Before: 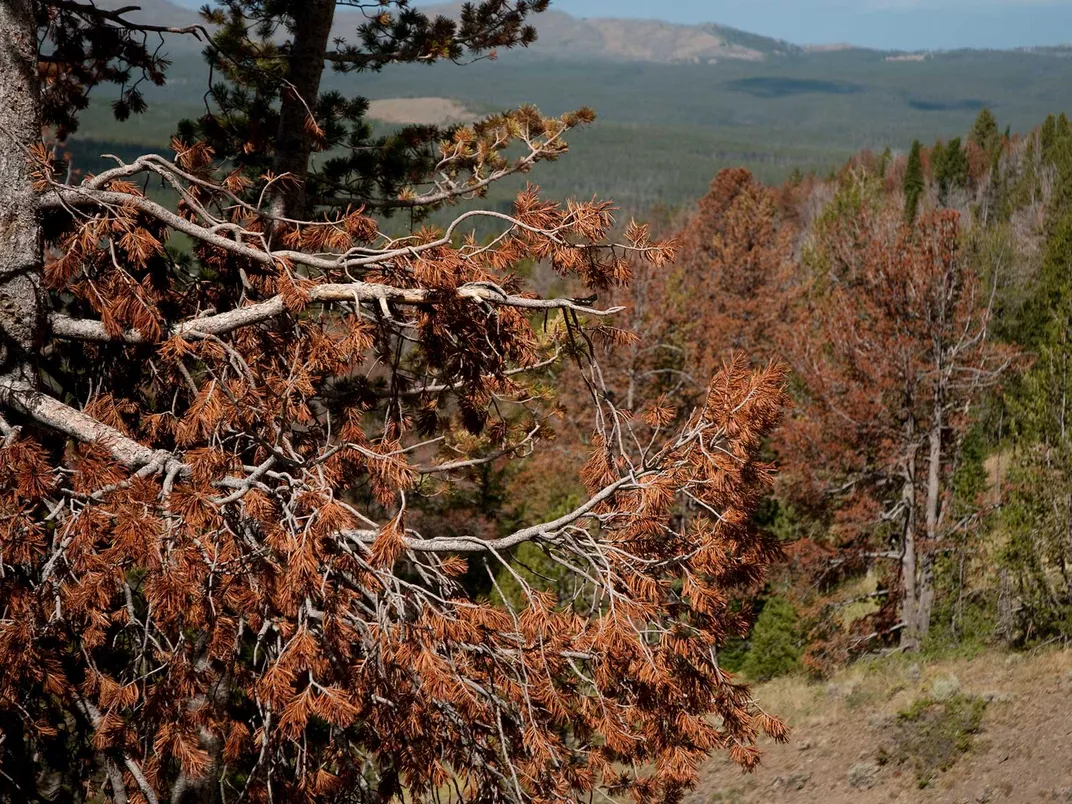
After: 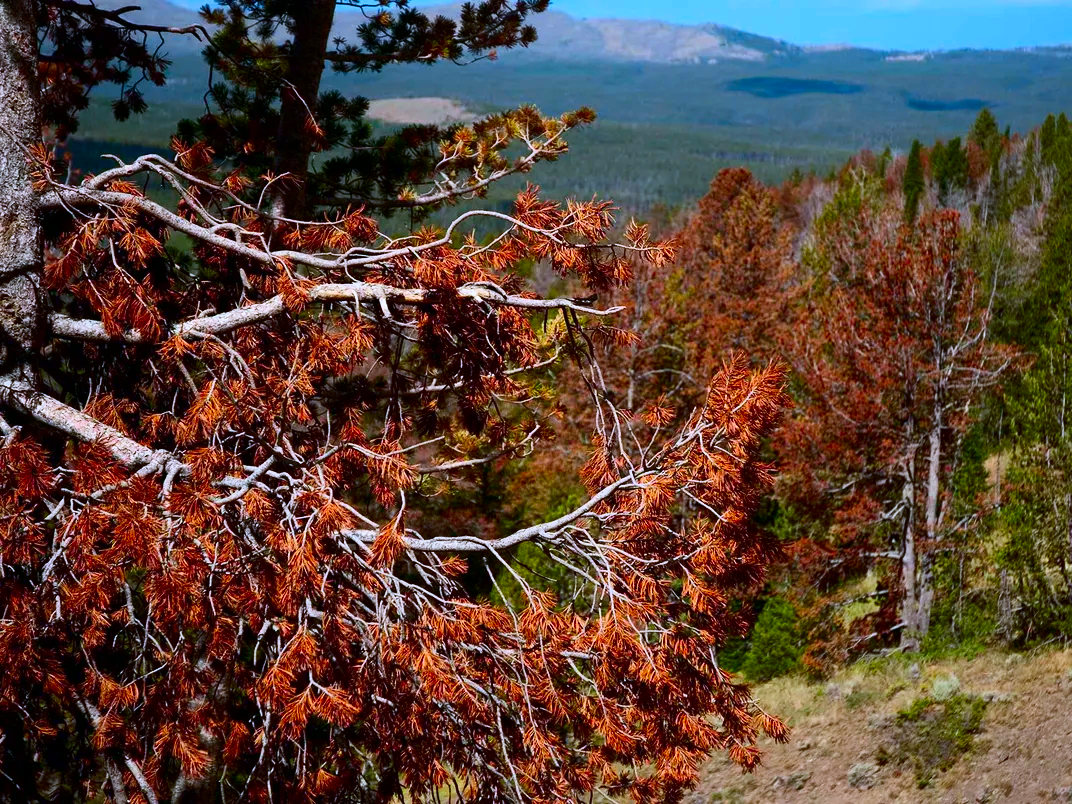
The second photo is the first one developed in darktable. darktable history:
white balance: red 0.926, green 1.003, blue 1.133
contrast brightness saturation: contrast 0.26, brightness 0.02, saturation 0.87
